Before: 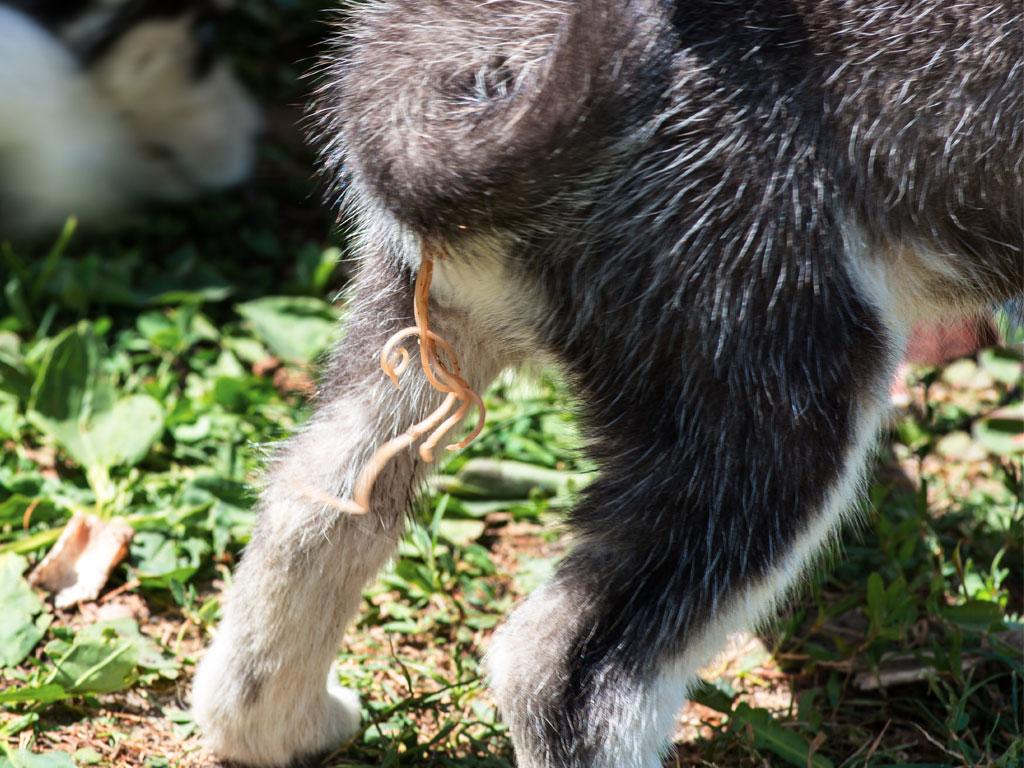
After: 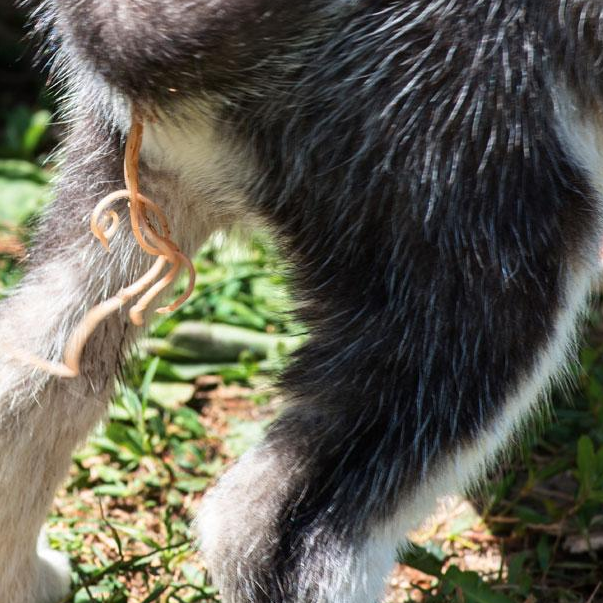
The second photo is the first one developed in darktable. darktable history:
crop and rotate: left 28.33%, top 17.85%, right 12.757%, bottom 3.57%
